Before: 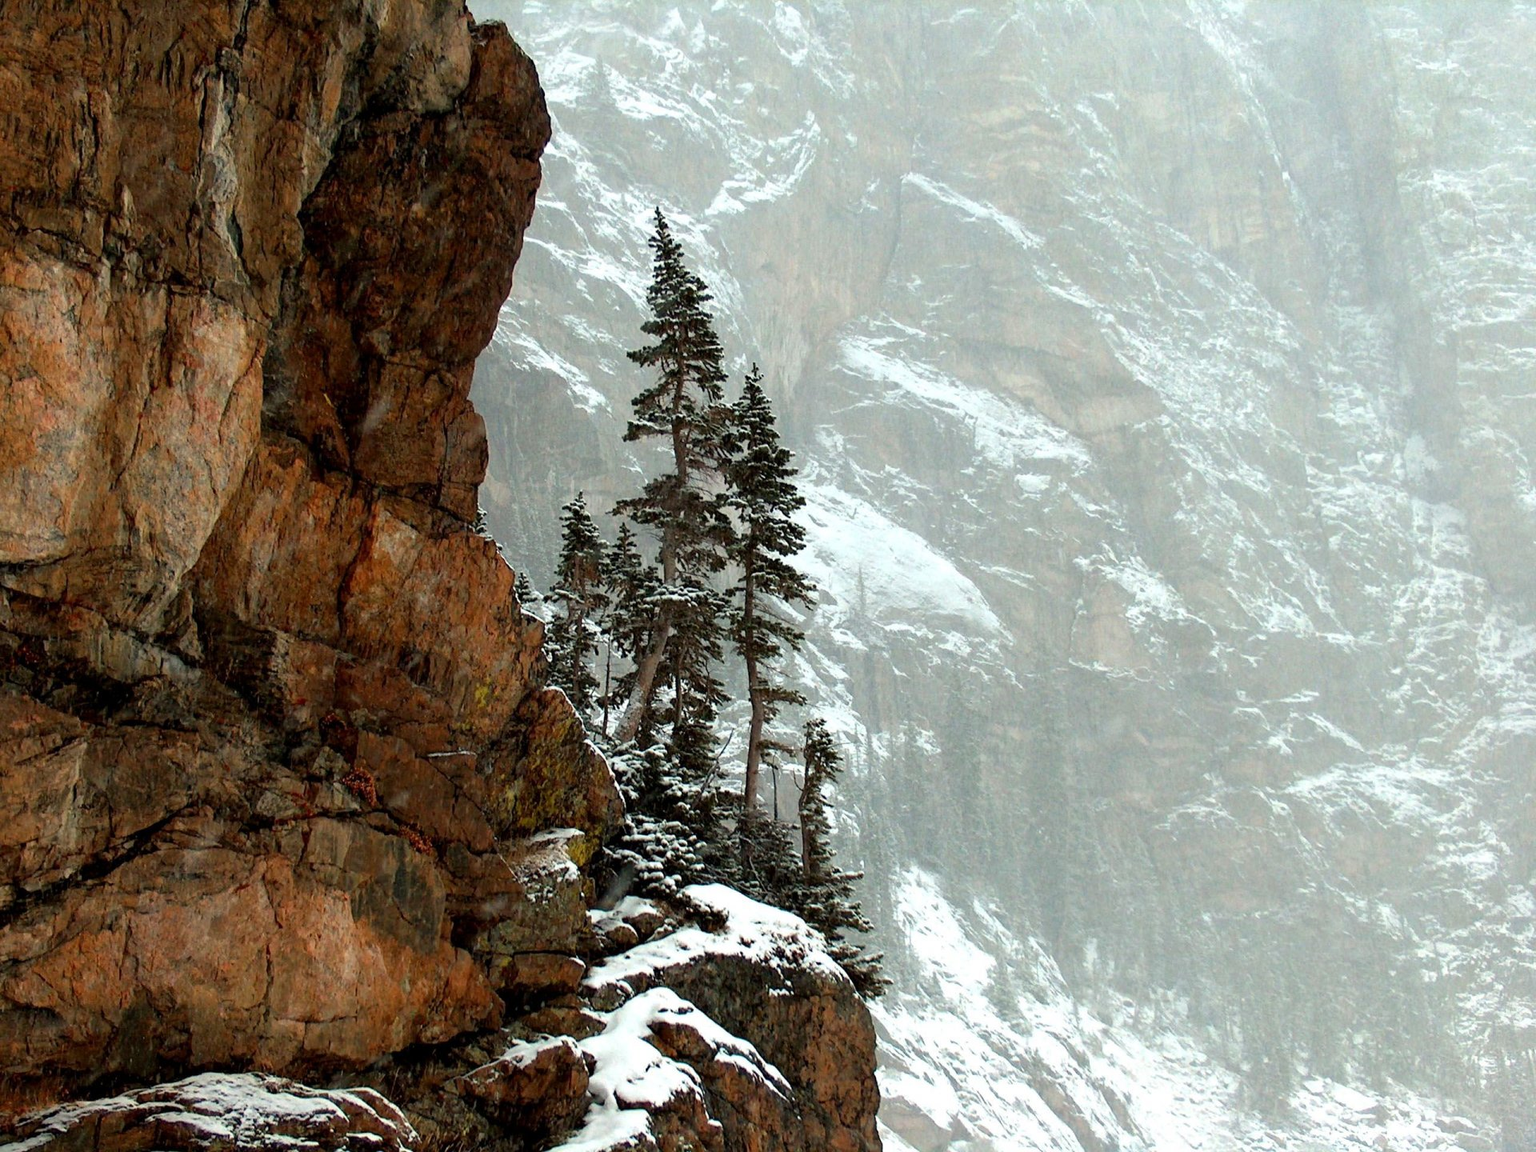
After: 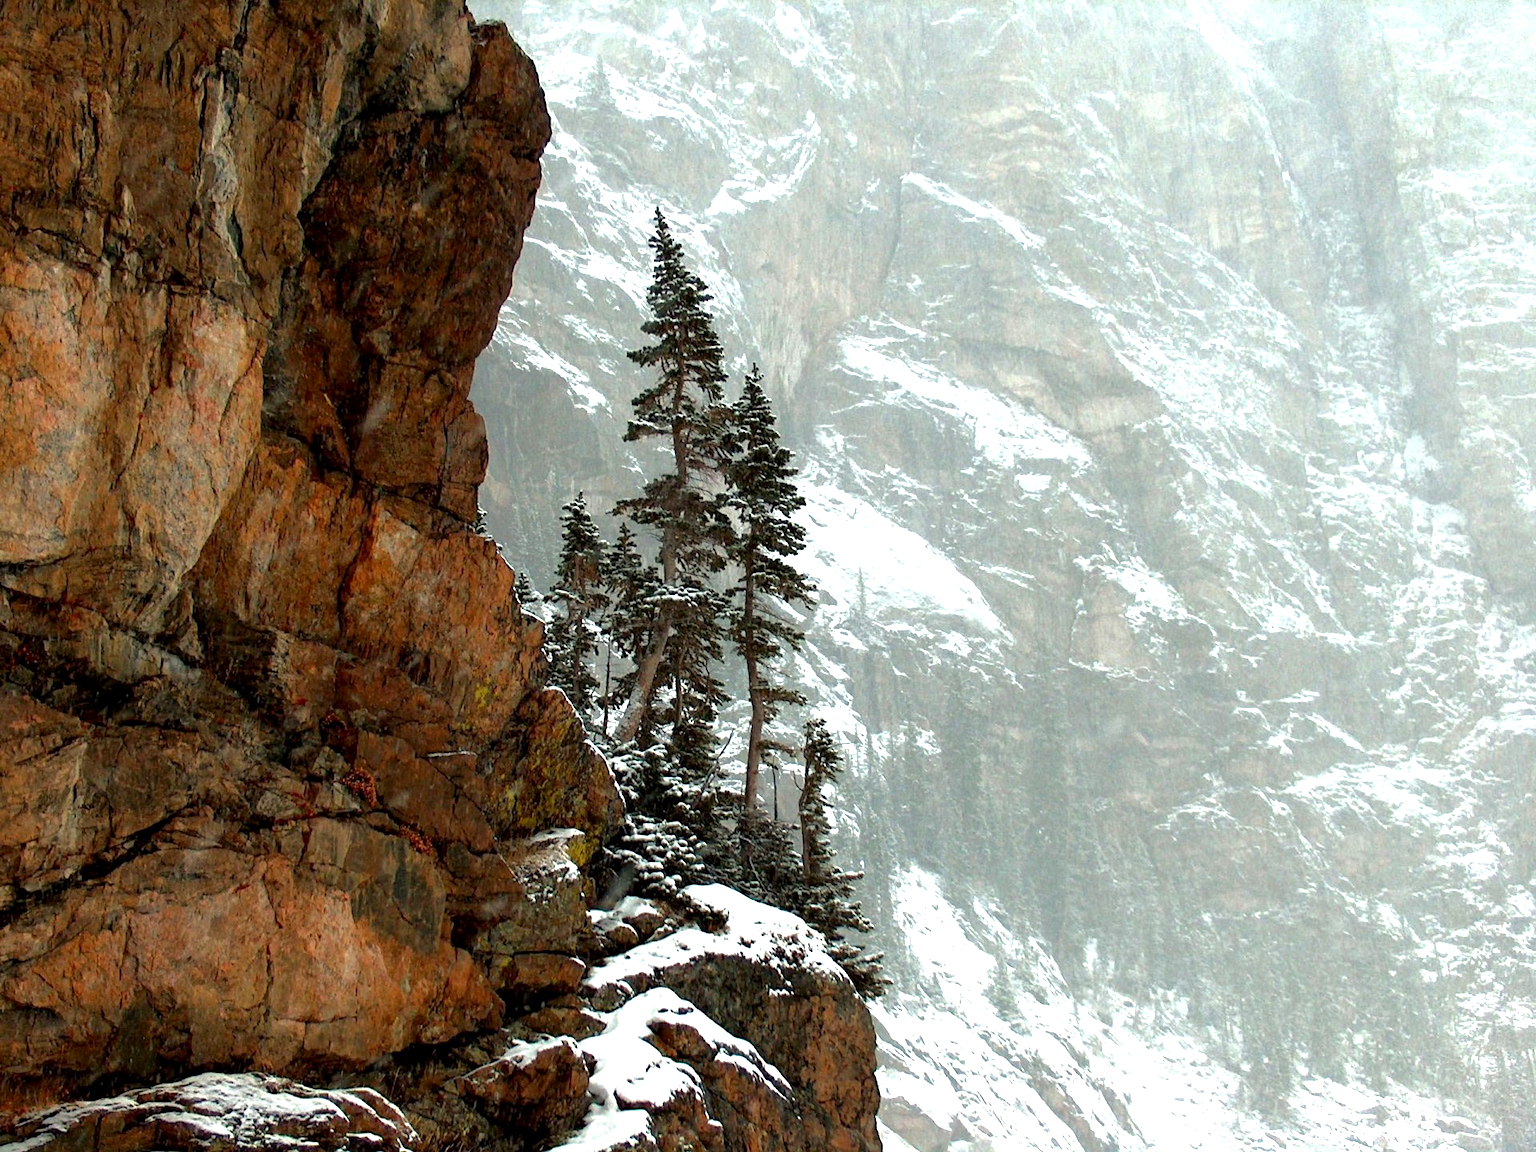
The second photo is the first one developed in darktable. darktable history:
exposure: black level correction 0.001, exposure 0.5 EV, compensate highlight preservation false
tone curve: curves: ch0 [(0, 0) (0.568, 0.517) (0.8, 0.717) (1, 1)], color space Lab, independent channels, preserve colors none
